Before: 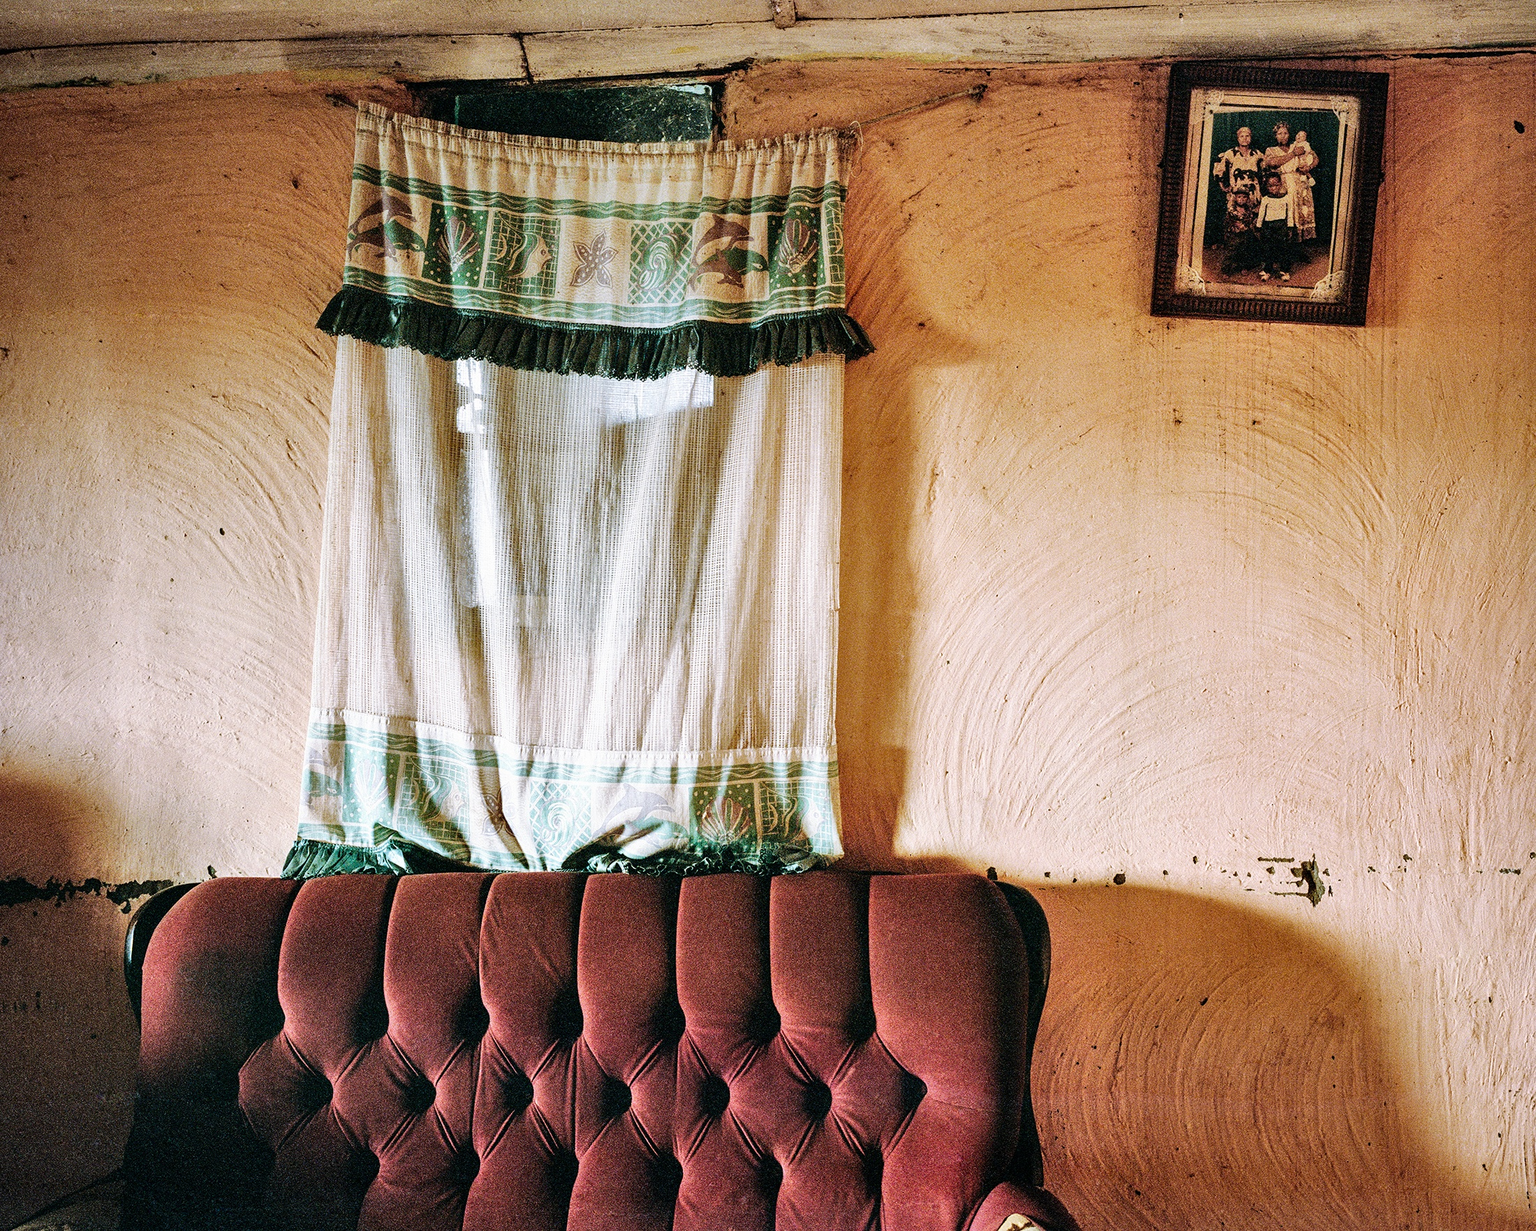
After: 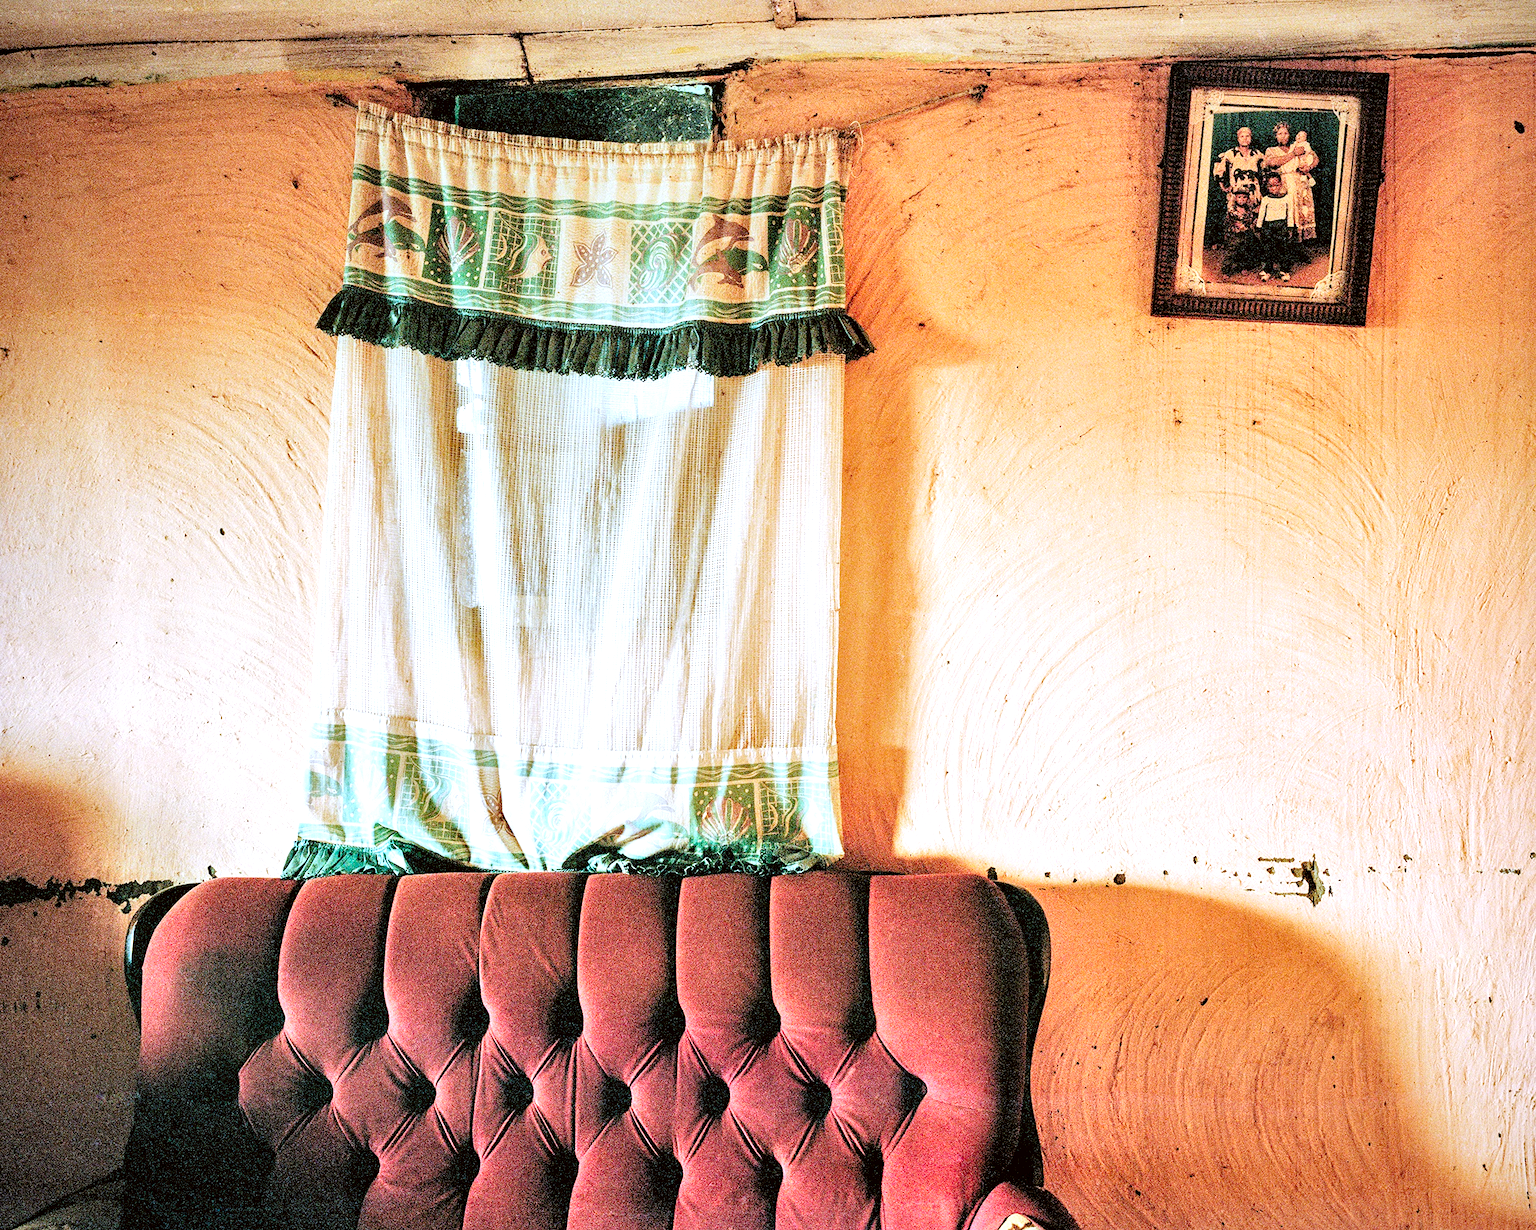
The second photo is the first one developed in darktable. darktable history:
levels: levels [0.072, 0.414, 0.976]
vignetting: fall-off radius 94.5%, brightness -0.376, saturation 0.018, dithering 8-bit output
color correction: highlights a* -3.38, highlights b* -6.84, shadows a* 3.2, shadows b* 5.29
exposure: exposure 0.478 EV, compensate highlight preservation false
